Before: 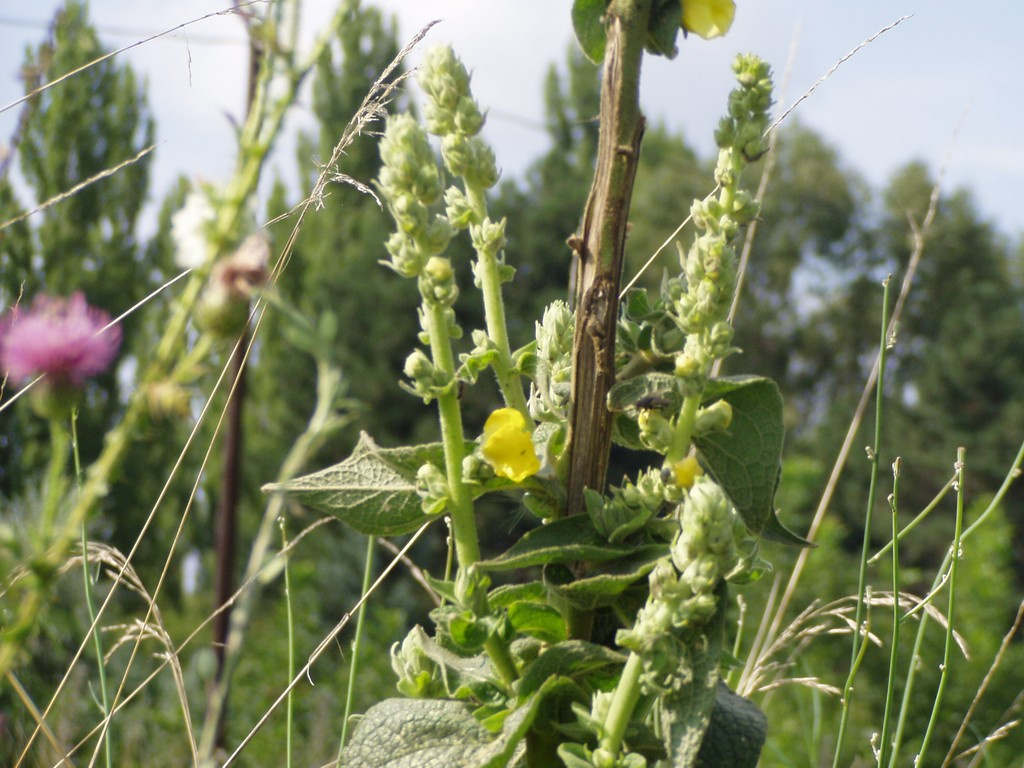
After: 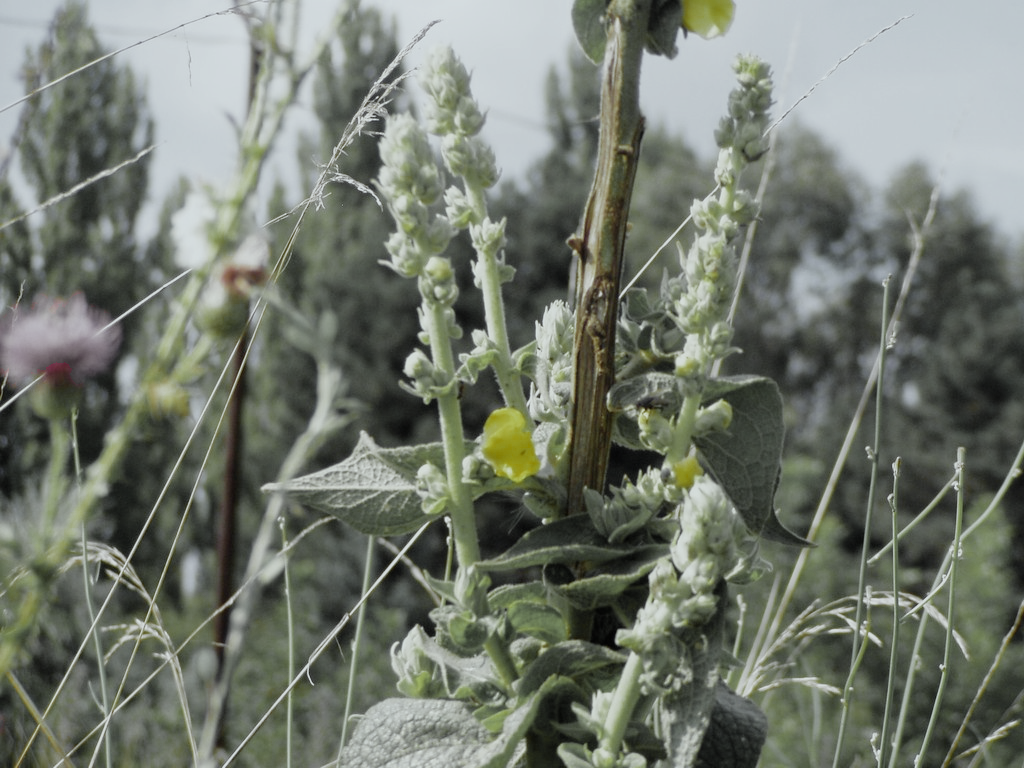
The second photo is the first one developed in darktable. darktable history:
filmic rgb: black relative exposure -7.99 EV, white relative exposure 3.88 EV, hardness 4.25
color zones: curves: ch0 [(0.004, 0.388) (0.125, 0.392) (0.25, 0.404) (0.375, 0.5) (0.5, 0.5) (0.625, 0.5) (0.75, 0.5) (0.875, 0.5)]; ch1 [(0, 0.5) (0.125, 0.5) (0.25, 0.5) (0.375, 0.124) (0.524, 0.124) (0.645, 0.128) (0.789, 0.132) (0.914, 0.096) (0.998, 0.068)]
color correction: highlights a* -10.34, highlights b* -10.03
